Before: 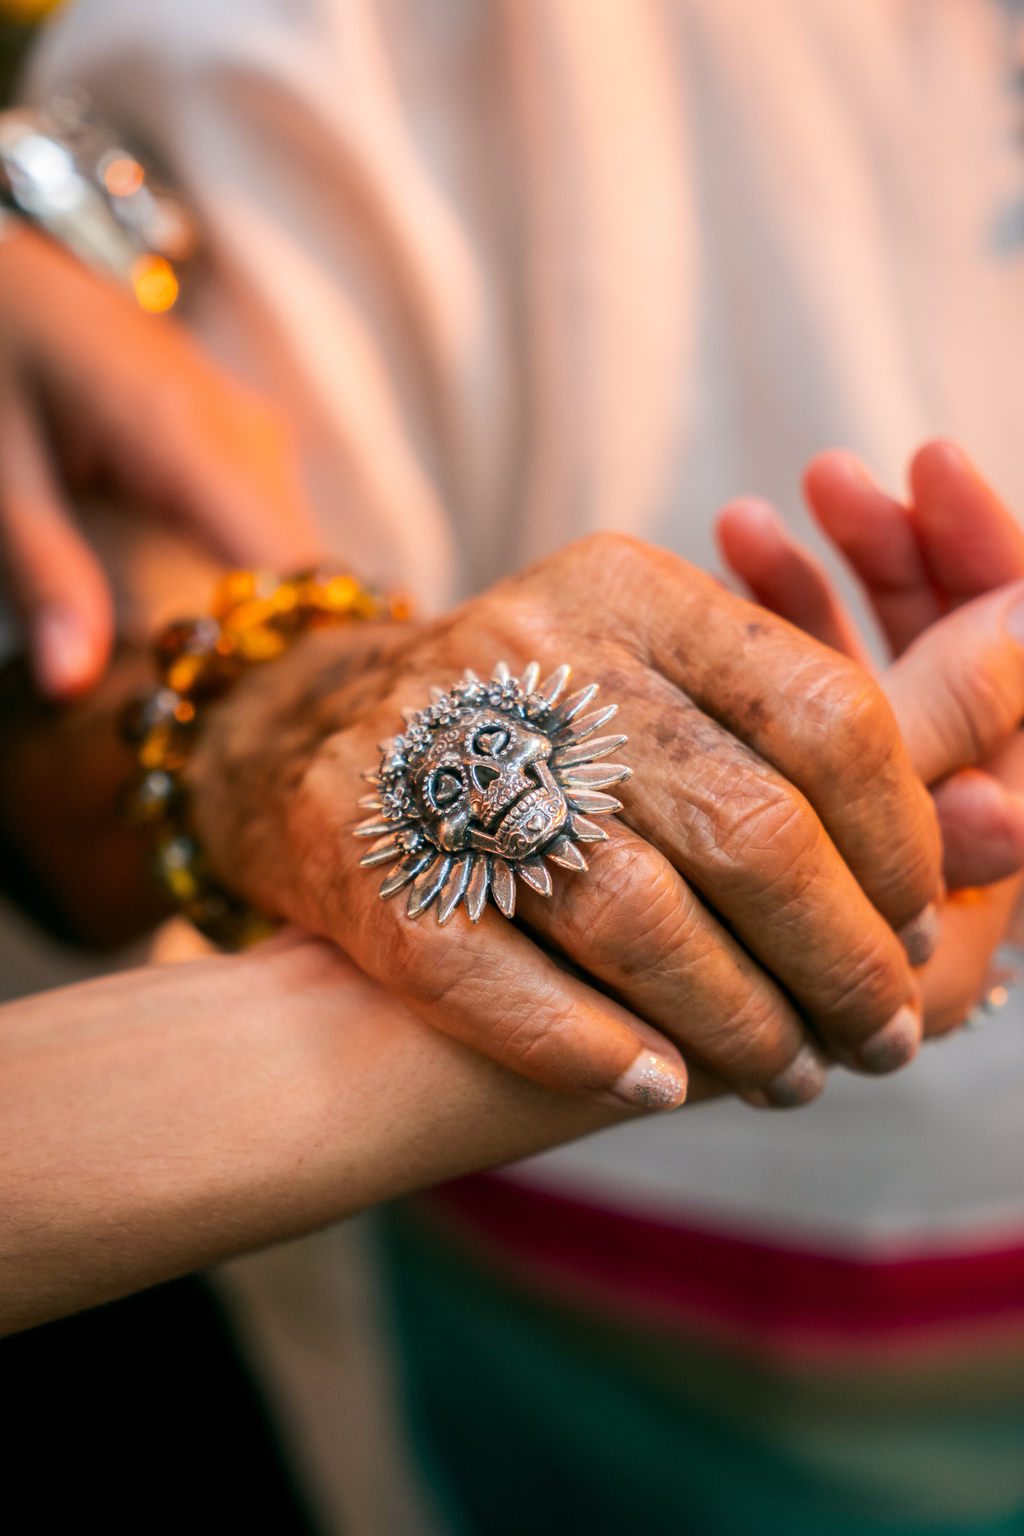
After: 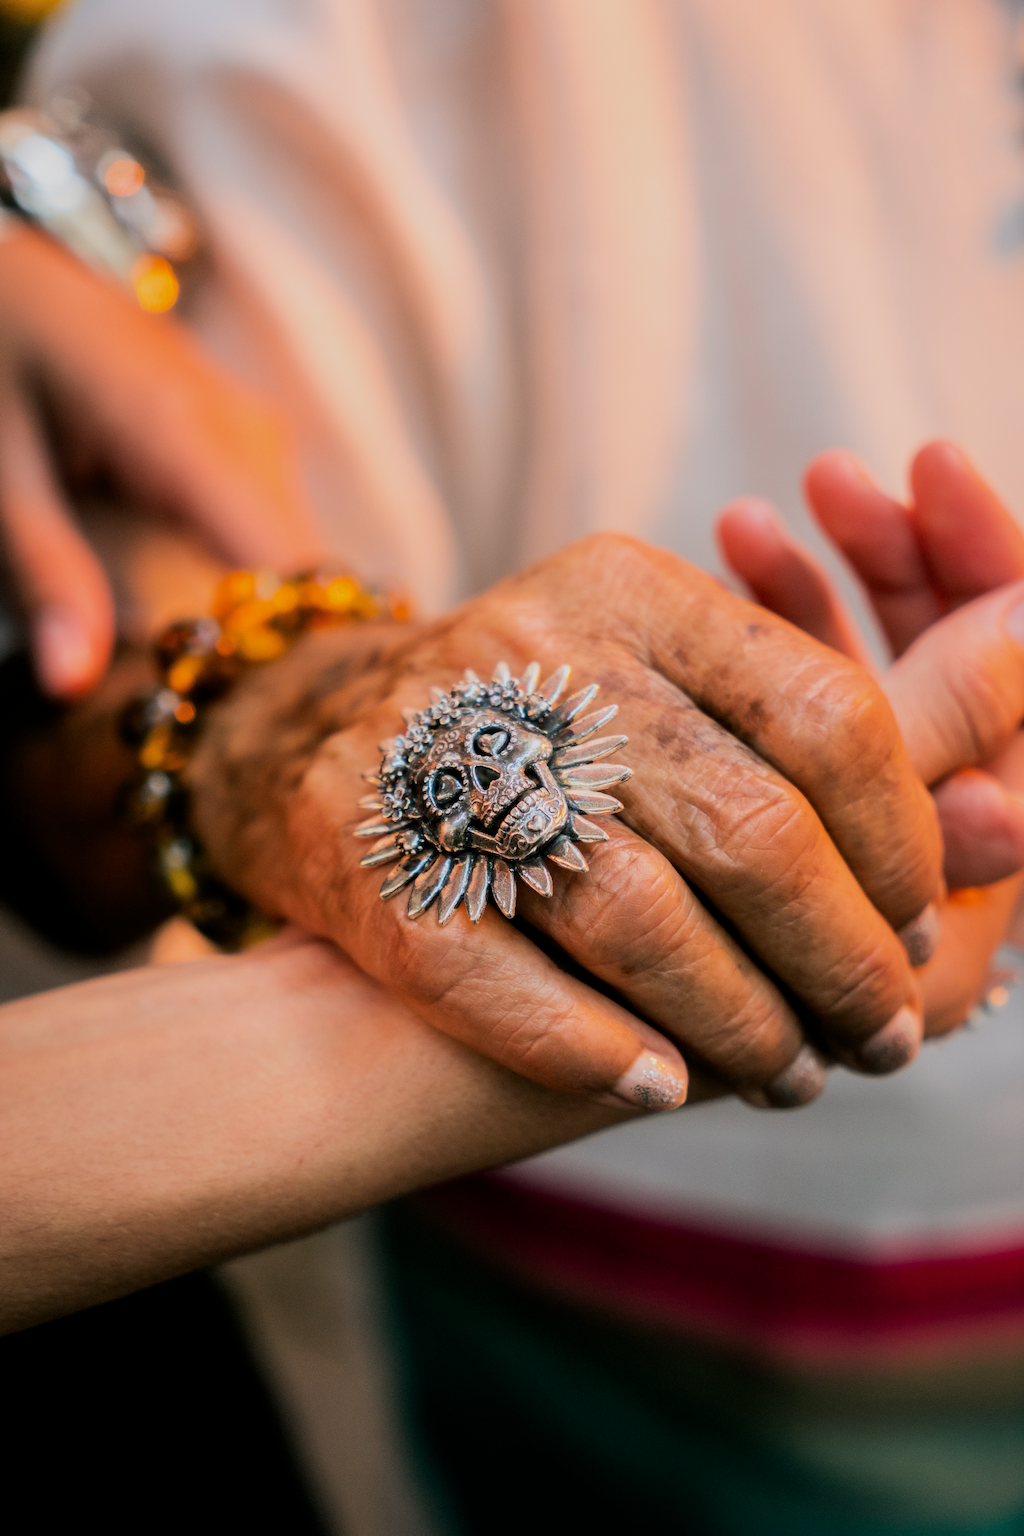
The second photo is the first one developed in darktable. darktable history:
filmic rgb: middle gray luminance 29.16%, black relative exposure -10.28 EV, white relative exposure 5.48 EV, target black luminance 0%, hardness 3.96, latitude 1.23%, contrast 1.132, highlights saturation mix 4.71%, shadows ↔ highlights balance 14.49%, color science v6 (2022)
